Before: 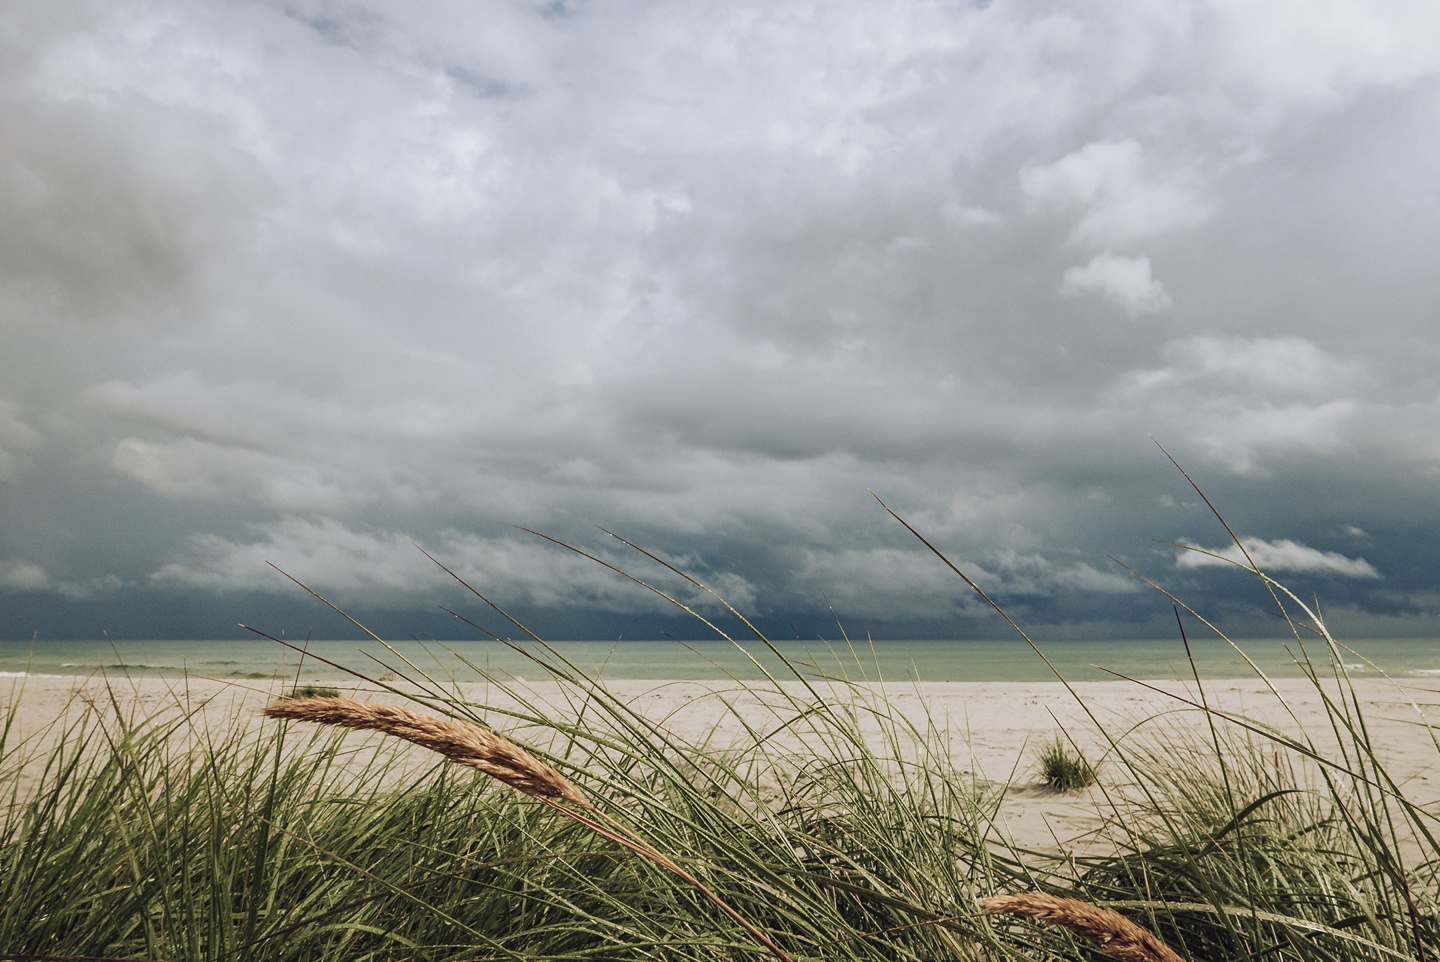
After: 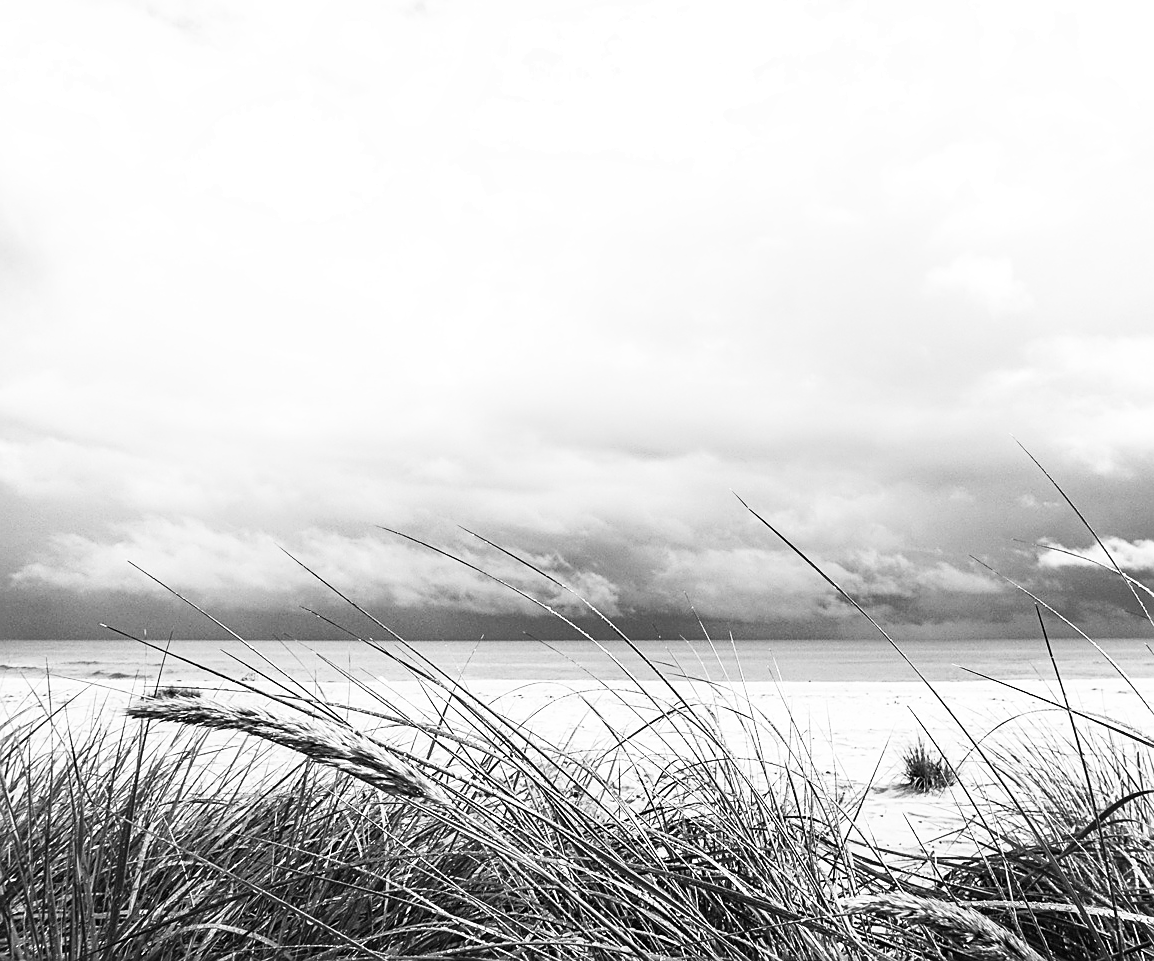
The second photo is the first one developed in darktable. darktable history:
crop and rotate: left 9.597%, right 10.195%
monochrome: on, module defaults
exposure: black level correction 0, exposure 0.95 EV, compensate exposure bias true, compensate highlight preservation false
sharpen: on, module defaults
color correction: highlights a* -7.33, highlights b* 1.26, shadows a* -3.55, saturation 1.4
white balance: red 0.954, blue 1.079
shadows and highlights: shadows -62.32, white point adjustment -5.22, highlights 61.59
